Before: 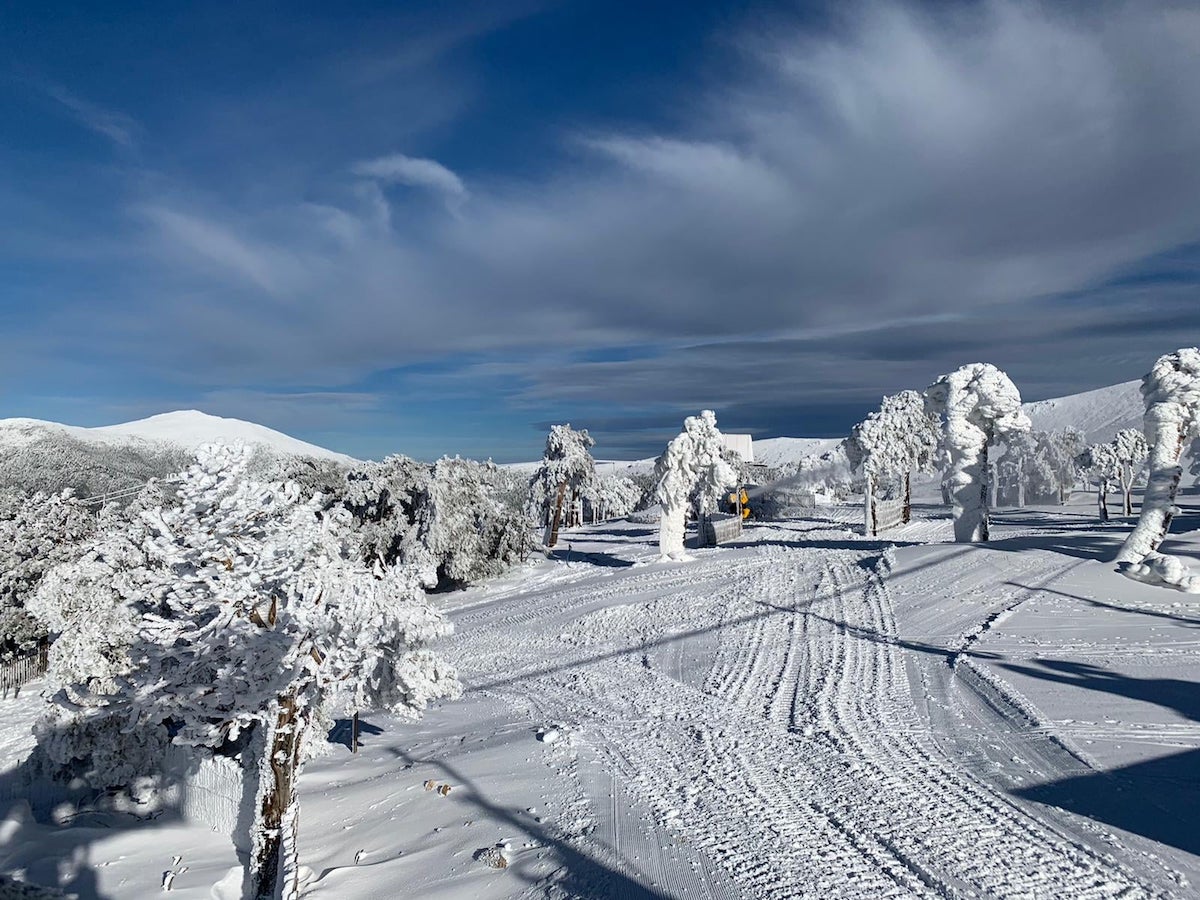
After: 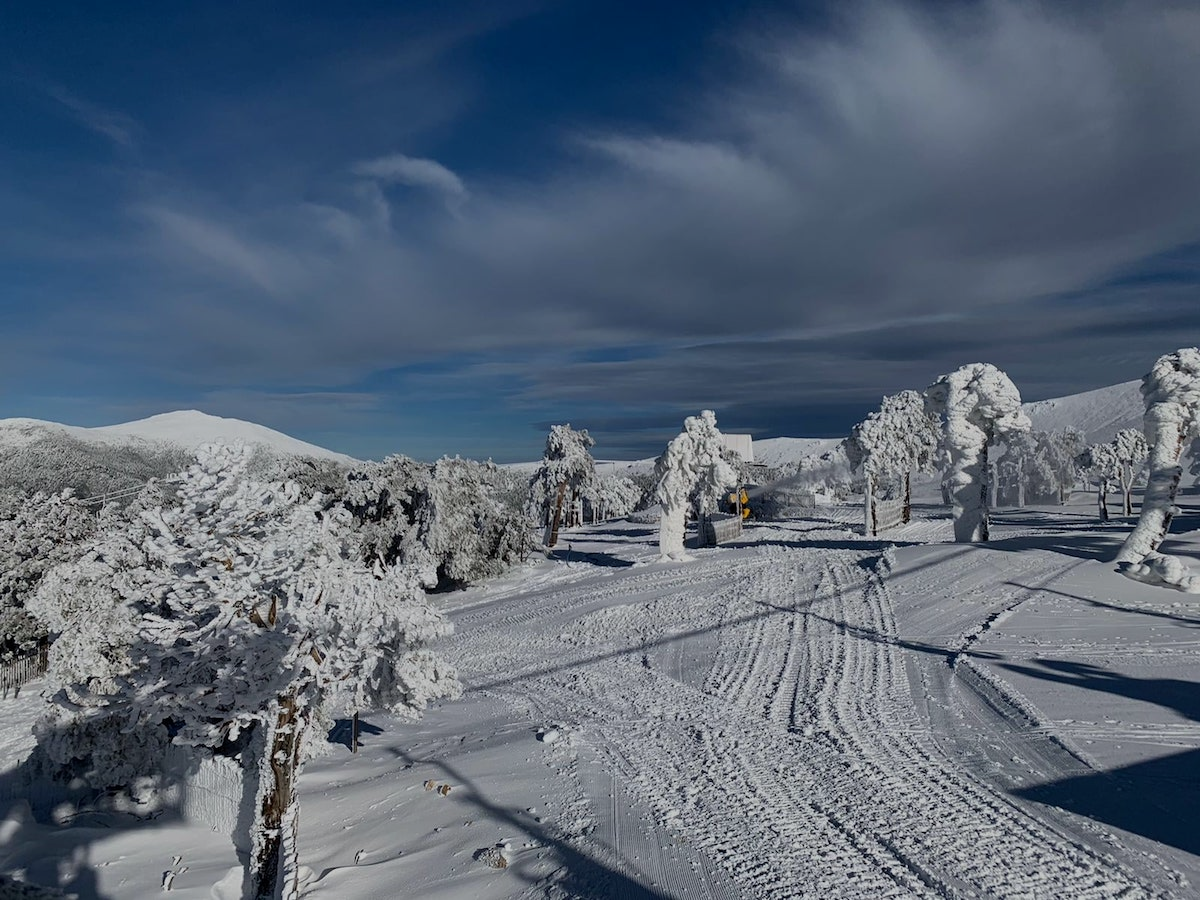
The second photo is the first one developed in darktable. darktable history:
exposure: black level correction 0, exposure -0.797 EV, compensate highlight preservation false
